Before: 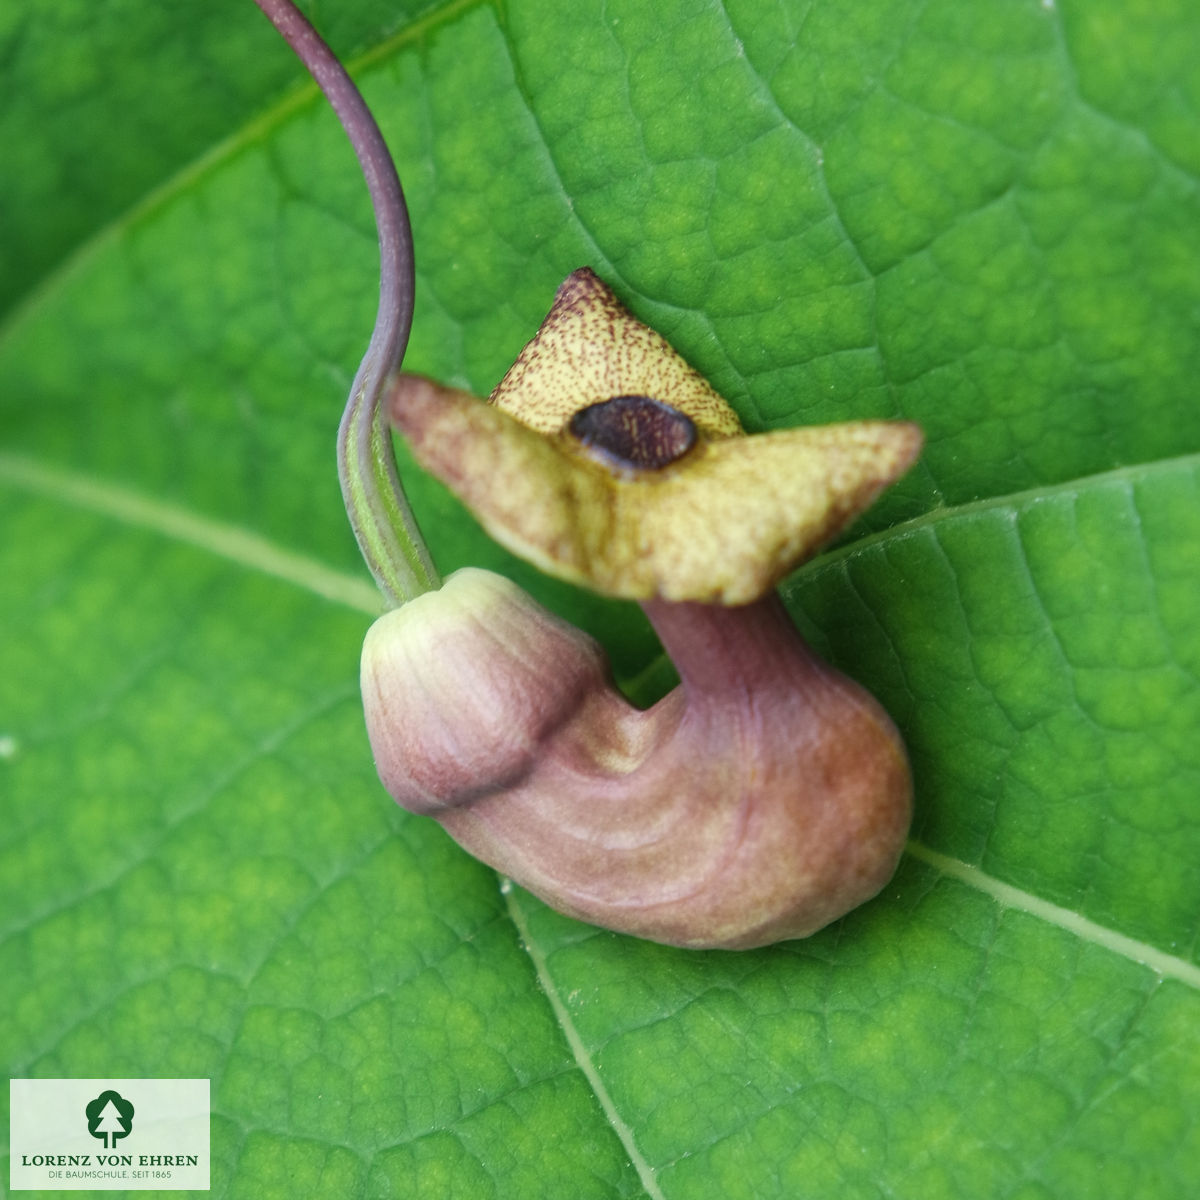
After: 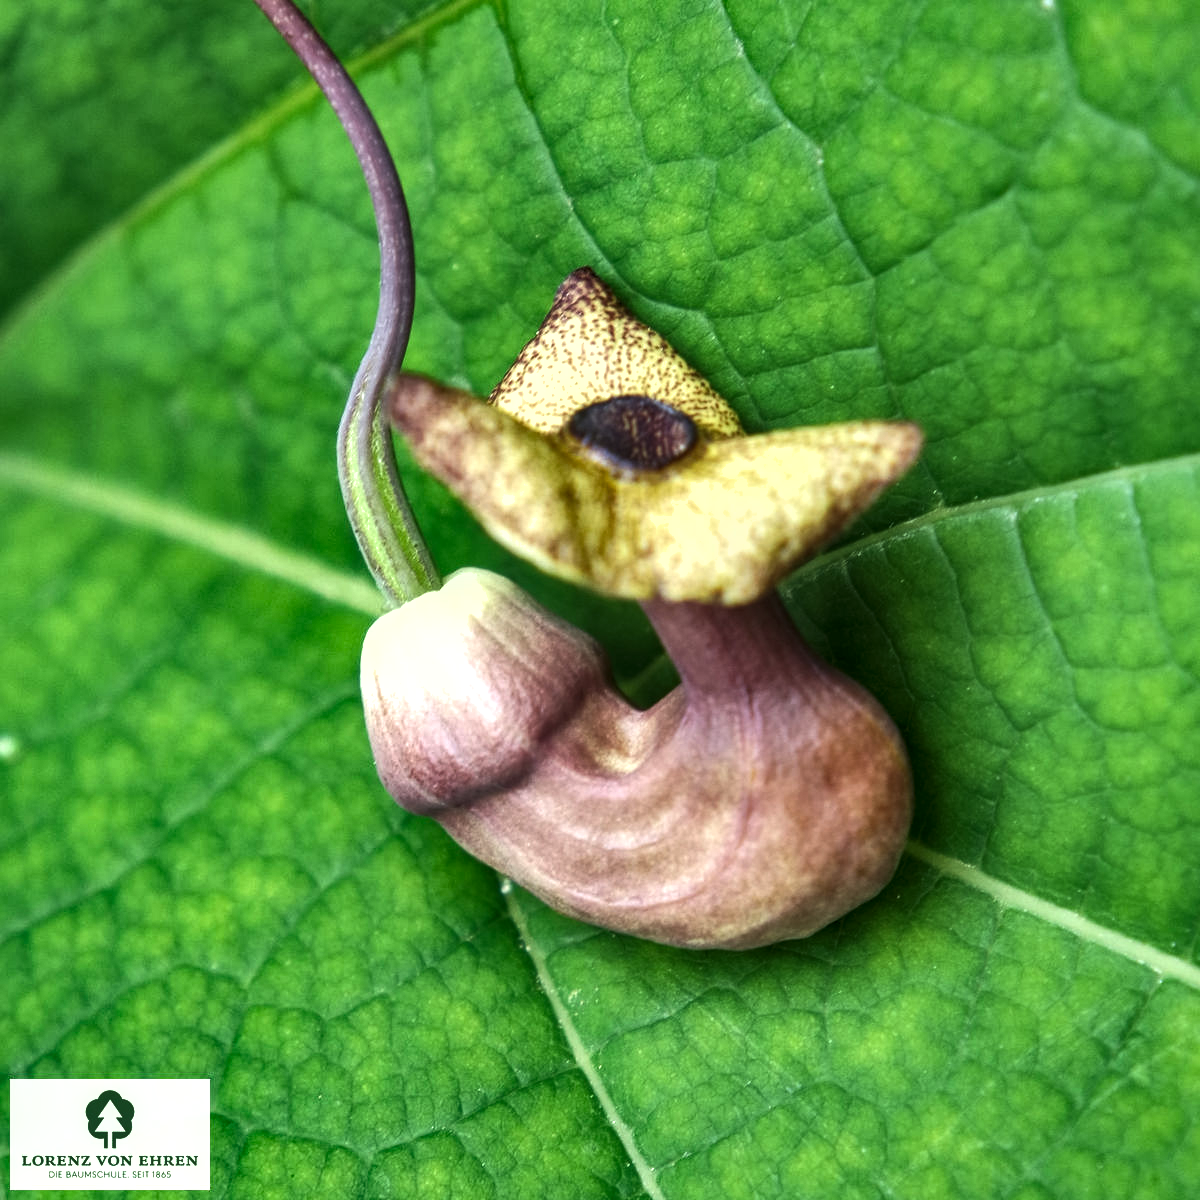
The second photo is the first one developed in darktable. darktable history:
shadows and highlights: radius 108.52, shadows 40.68, highlights -72.88, low approximation 0.01, soften with gaussian
local contrast: on, module defaults
tone equalizer: -8 EV -0.75 EV, -7 EV -0.7 EV, -6 EV -0.6 EV, -5 EV -0.4 EV, -3 EV 0.4 EV, -2 EV 0.6 EV, -1 EV 0.7 EV, +0 EV 0.75 EV, edges refinement/feathering 500, mask exposure compensation -1.57 EV, preserve details no
